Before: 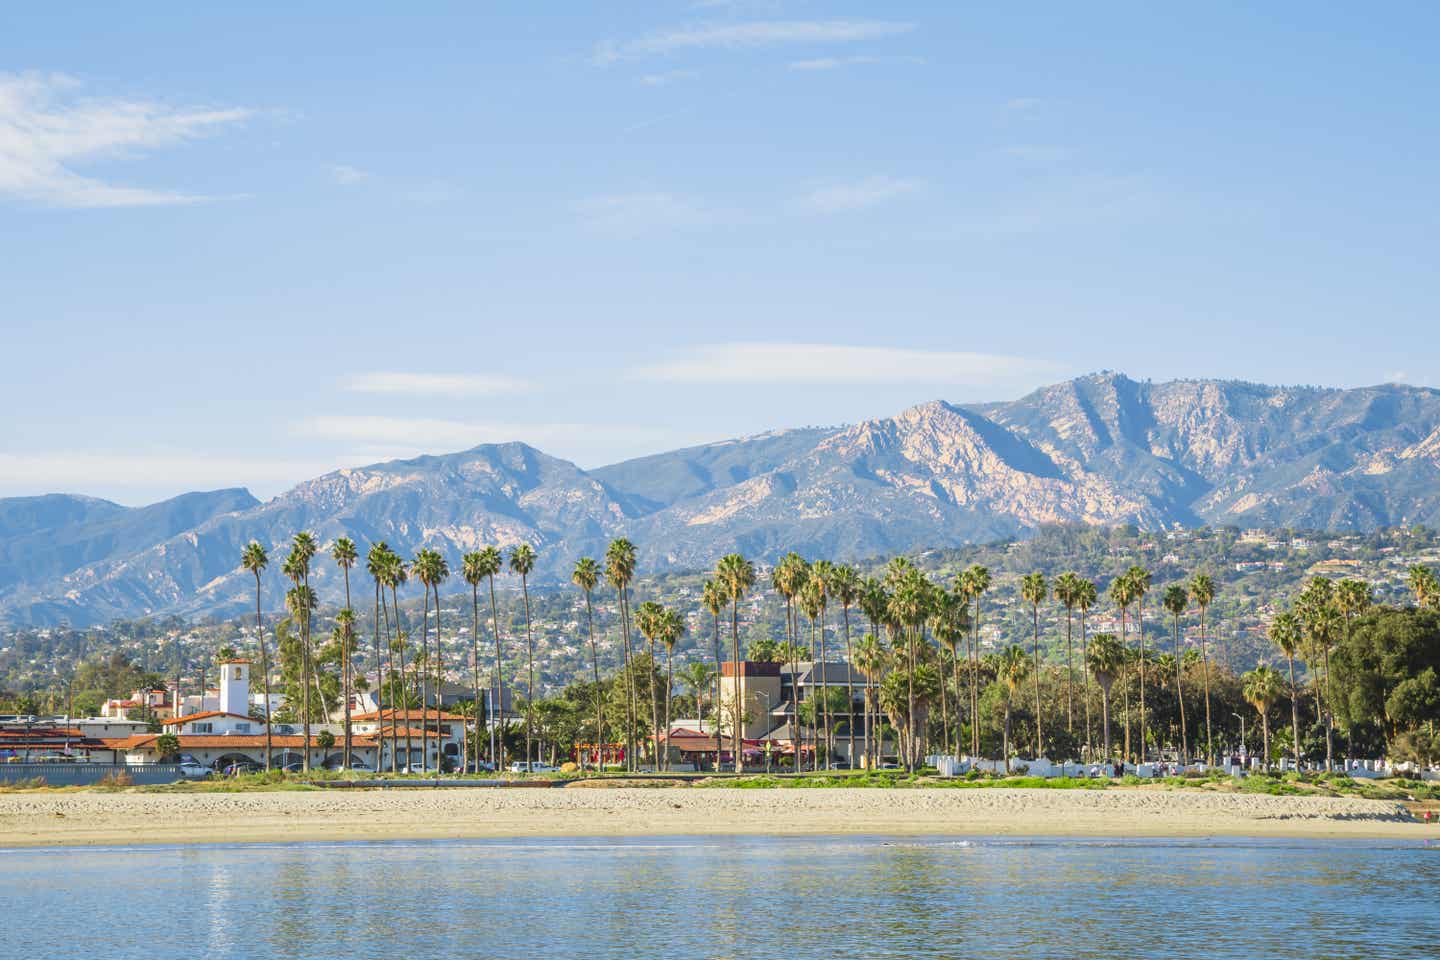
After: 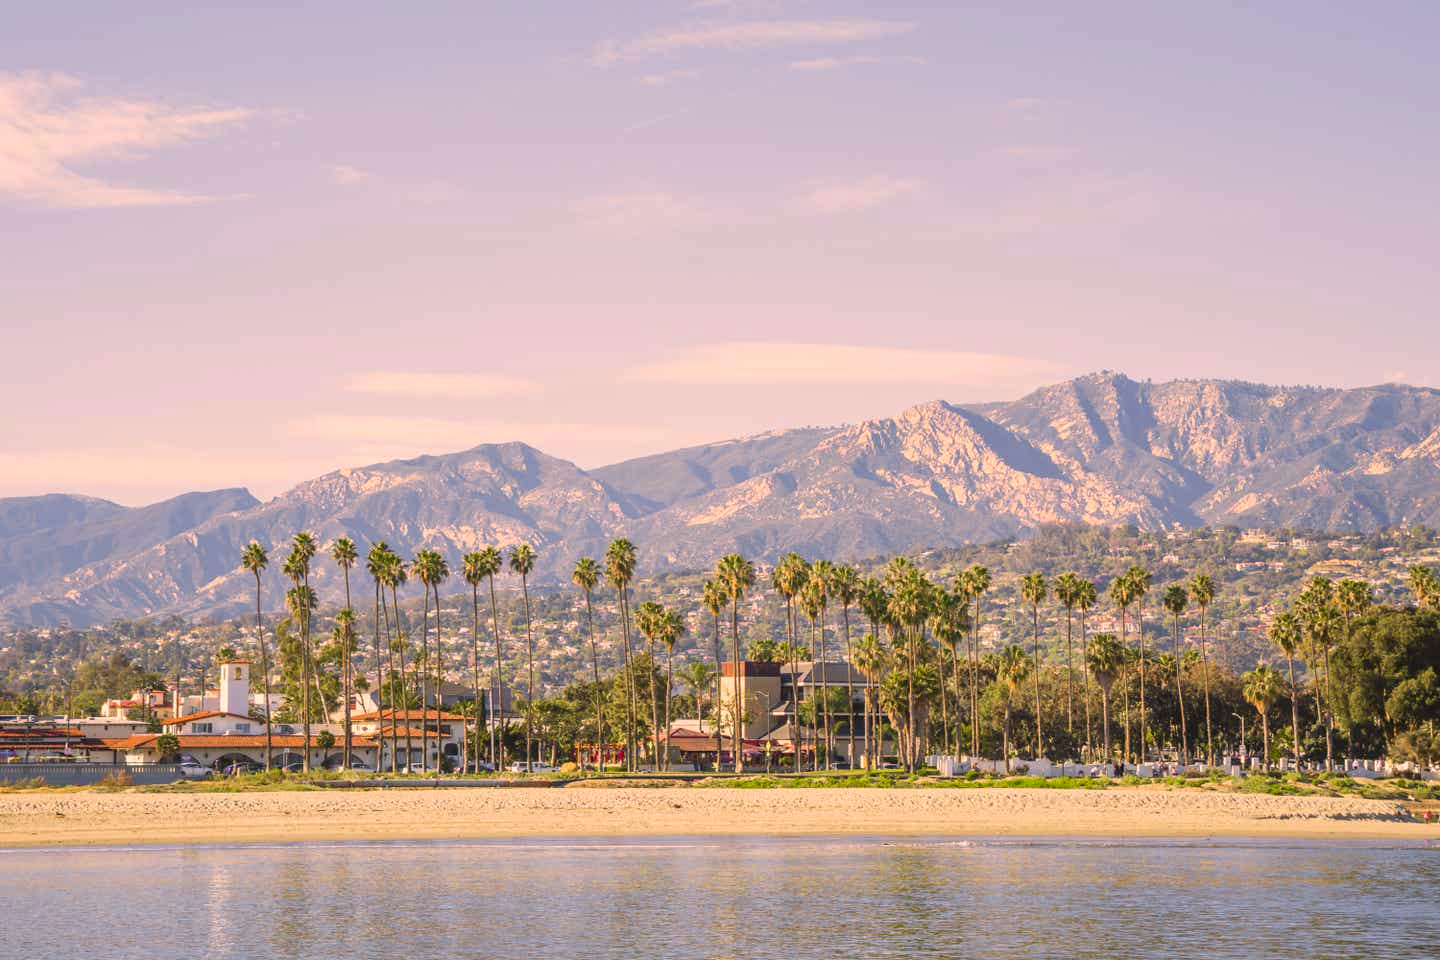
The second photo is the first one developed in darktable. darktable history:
contrast brightness saturation: contrast 0.01, saturation -0.05
color correction: highlights a* 17.88, highlights b* 18.79
